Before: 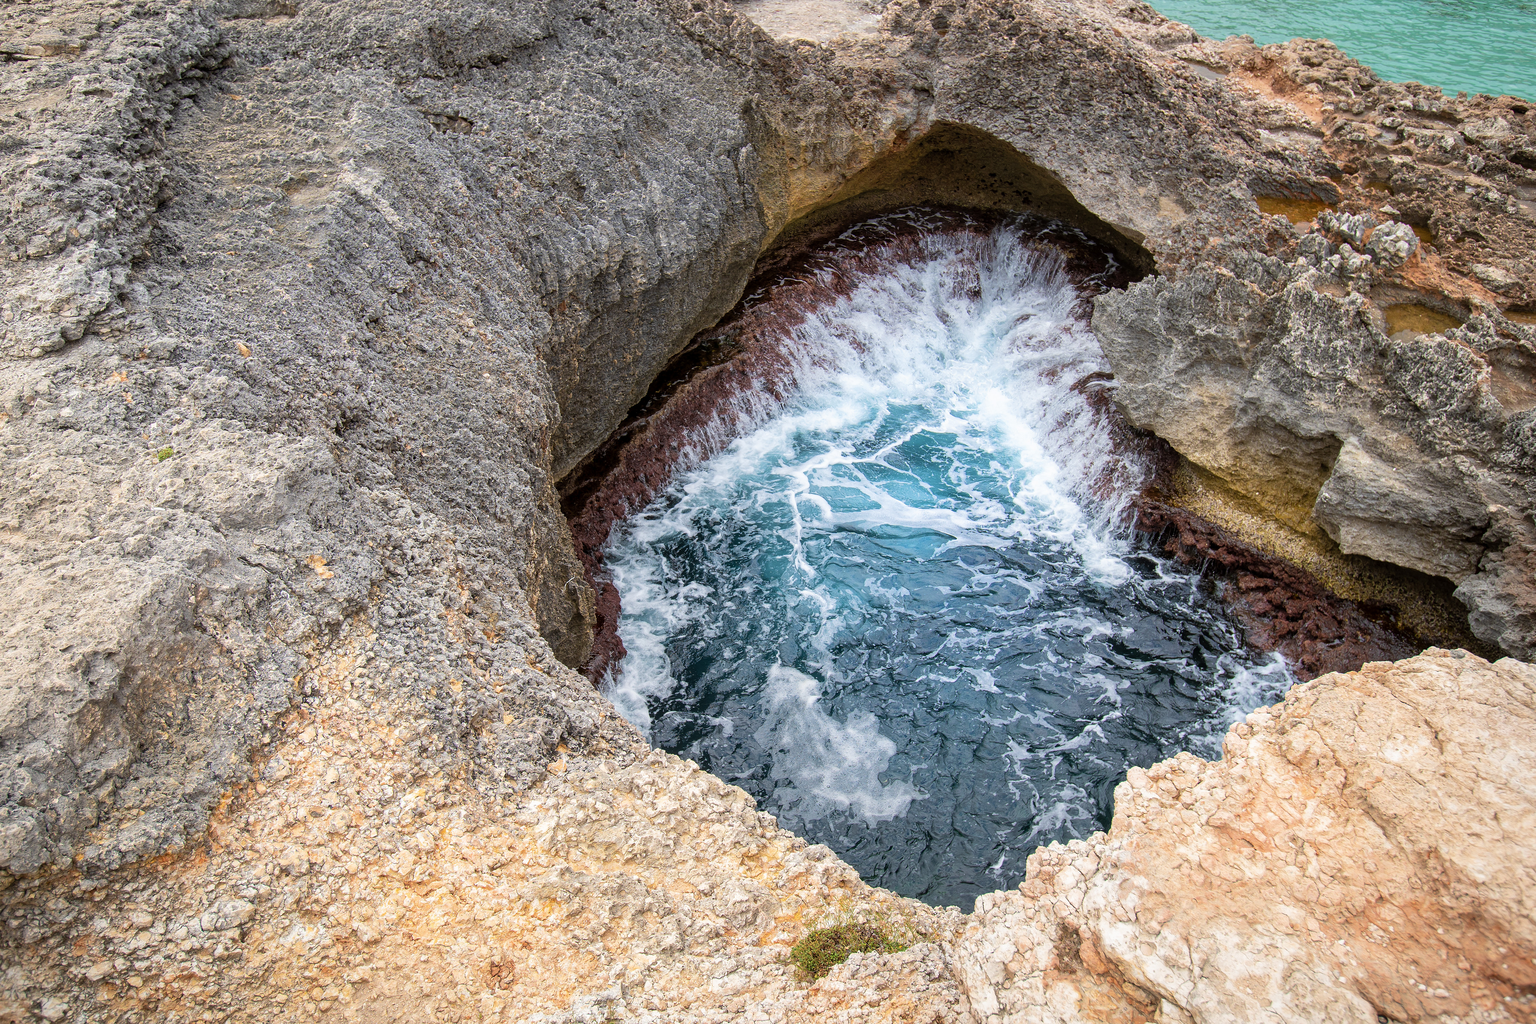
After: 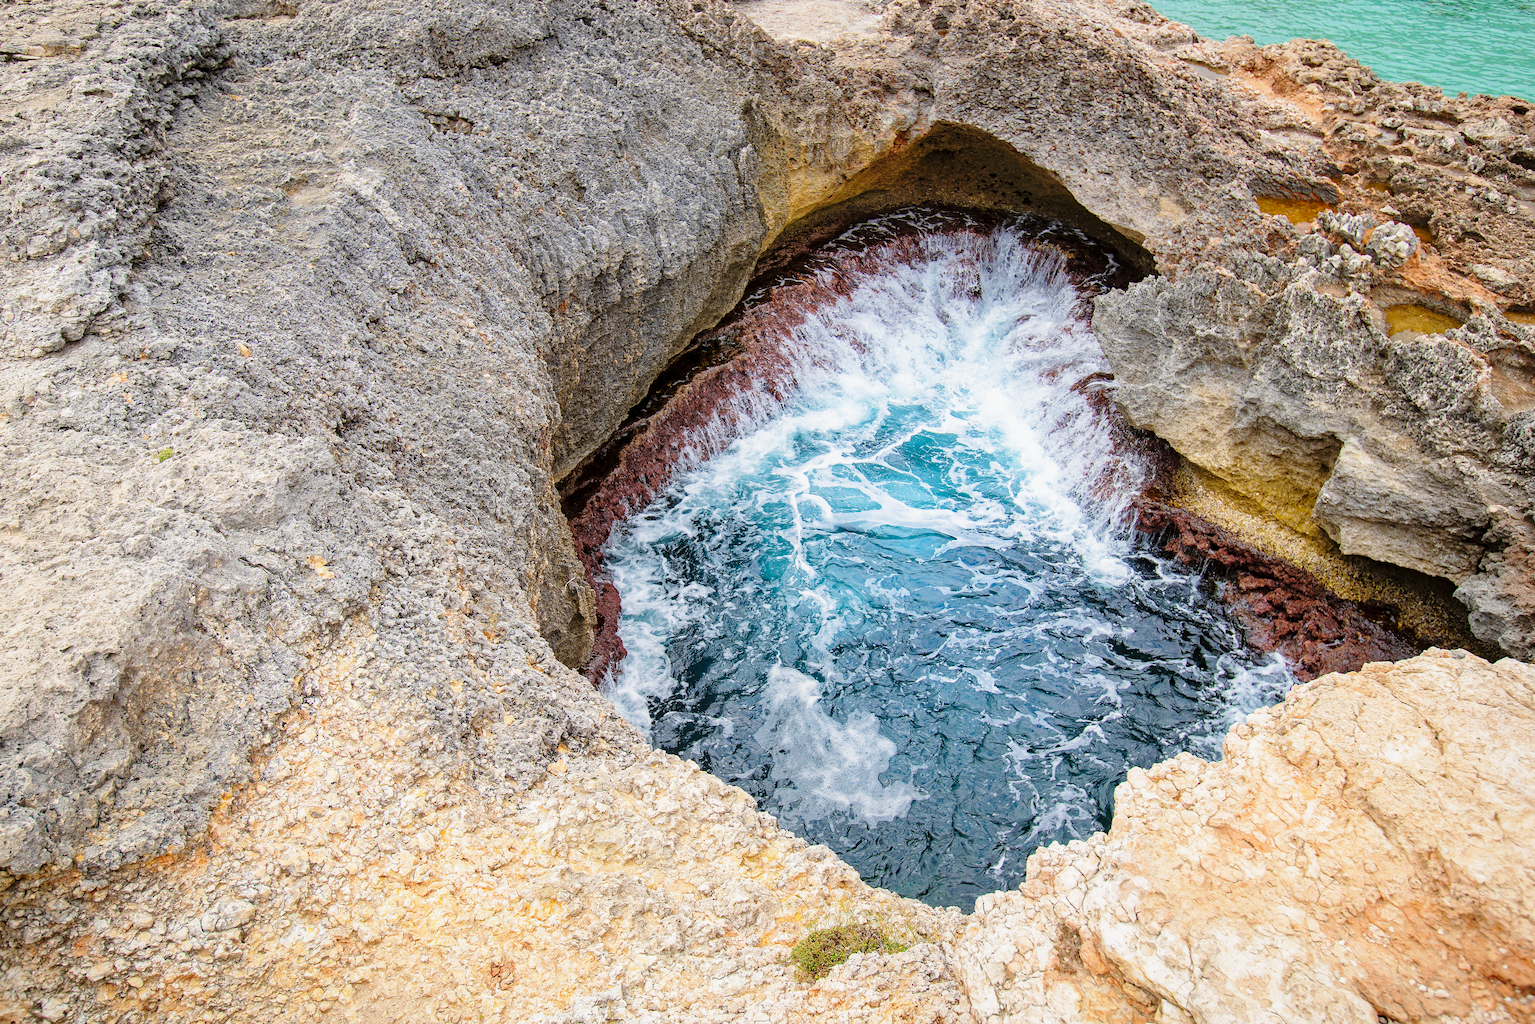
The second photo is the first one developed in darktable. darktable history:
haze removal: strength 0.29, distance 0.25, compatibility mode true, adaptive false
base curve: curves: ch0 [(0, 0) (0.028, 0.03) (0.121, 0.232) (0.46, 0.748) (0.859, 0.968) (1, 1)], preserve colors none
tone equalizer: -8 EV 0.25 EV, -7 EV 0.417 EV, -6 EV 0.417 EV, -5 EV 0.25 EV, -3 EV -0.25 EV, -2 EV -0.417 EV, -1 EV -0.417 EV, +0 EV -0.25 EV, edges refinement/feathering 500, mask exposure compensation -1.57 EV, preserve details guided filter
